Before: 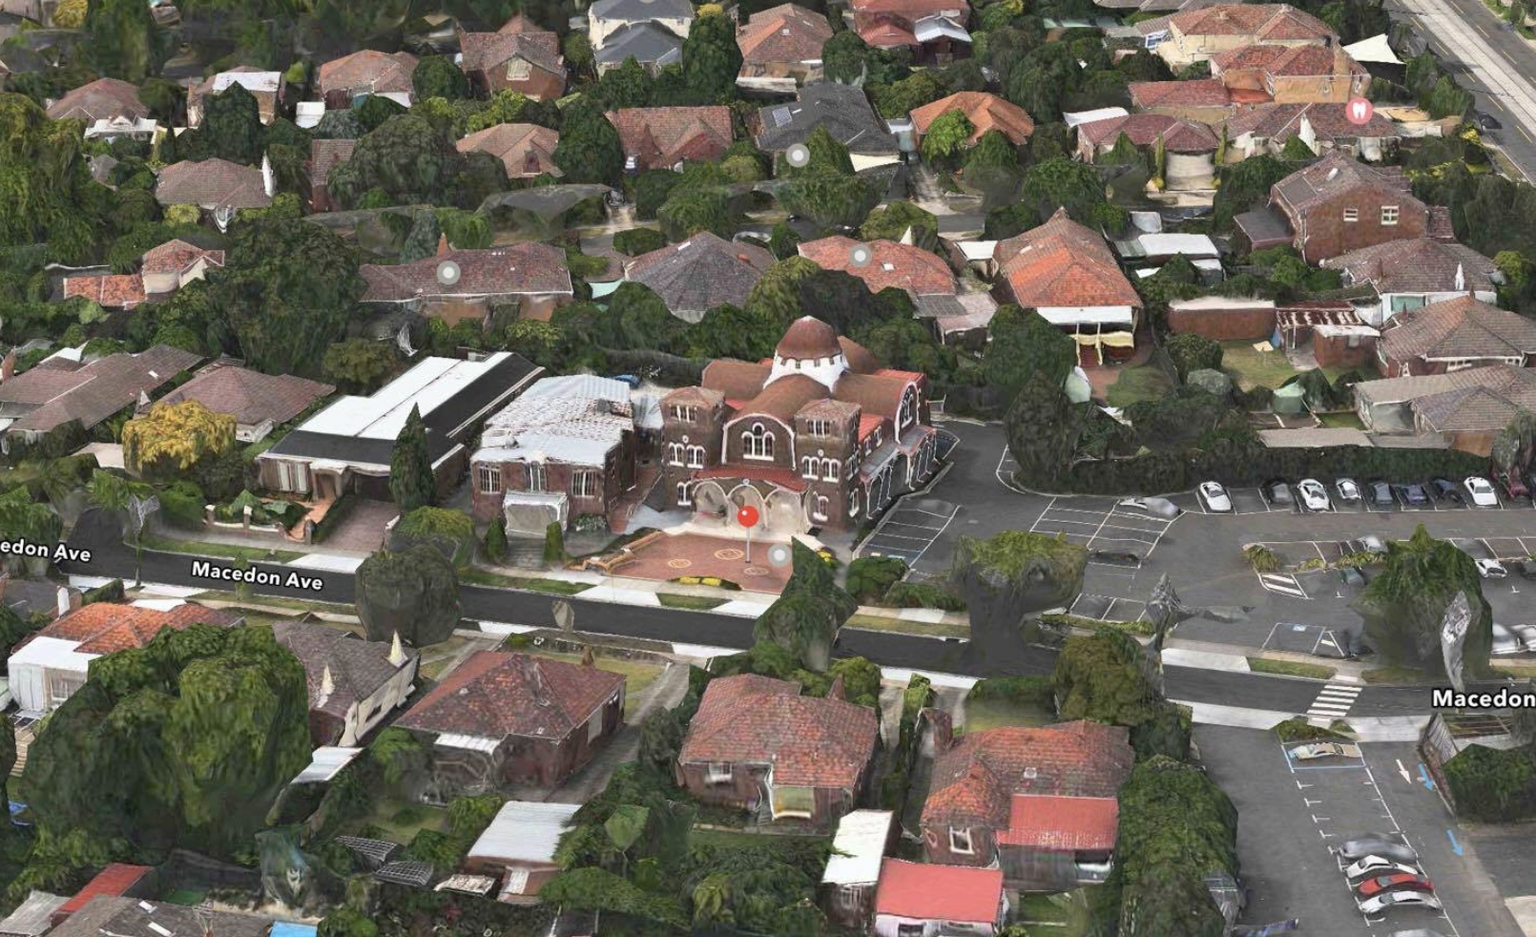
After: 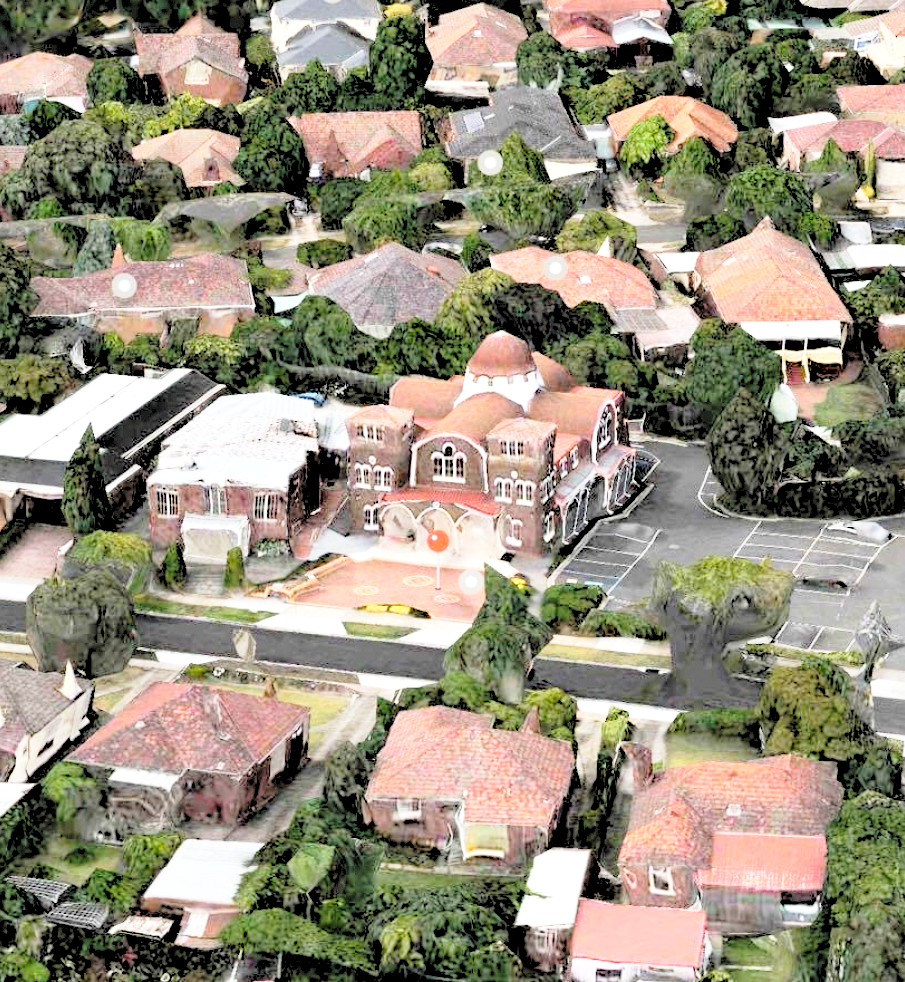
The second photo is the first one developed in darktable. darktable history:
white balance: emerald 1
tone equalizer: -8 EV -0.417 EV, -7 EV -0.389 EV, -6 EV -0.333 EV, -5 EV -0.222 EV, -3 EV 0.222 EV, -2 EV 0.333 EV, -1 EV 0.389 EV, +0 EV 0.417 EV, edges refinement/feathering 500, mask exposure compensation -1.57 EV, preserve details no
rgb levels: levels [[0.027, 0.429, 0.996], [0, 0.5, 1], [0, 0.5, 1]]
base curve: curves: ch0 [(0, 0) (0.028, 0.03) (0.121, 0.232) (0.46, 0.748) (0.859, 0.968) (1, 1)], preserve colors none
crop: left 21.496%, right 22.254%
